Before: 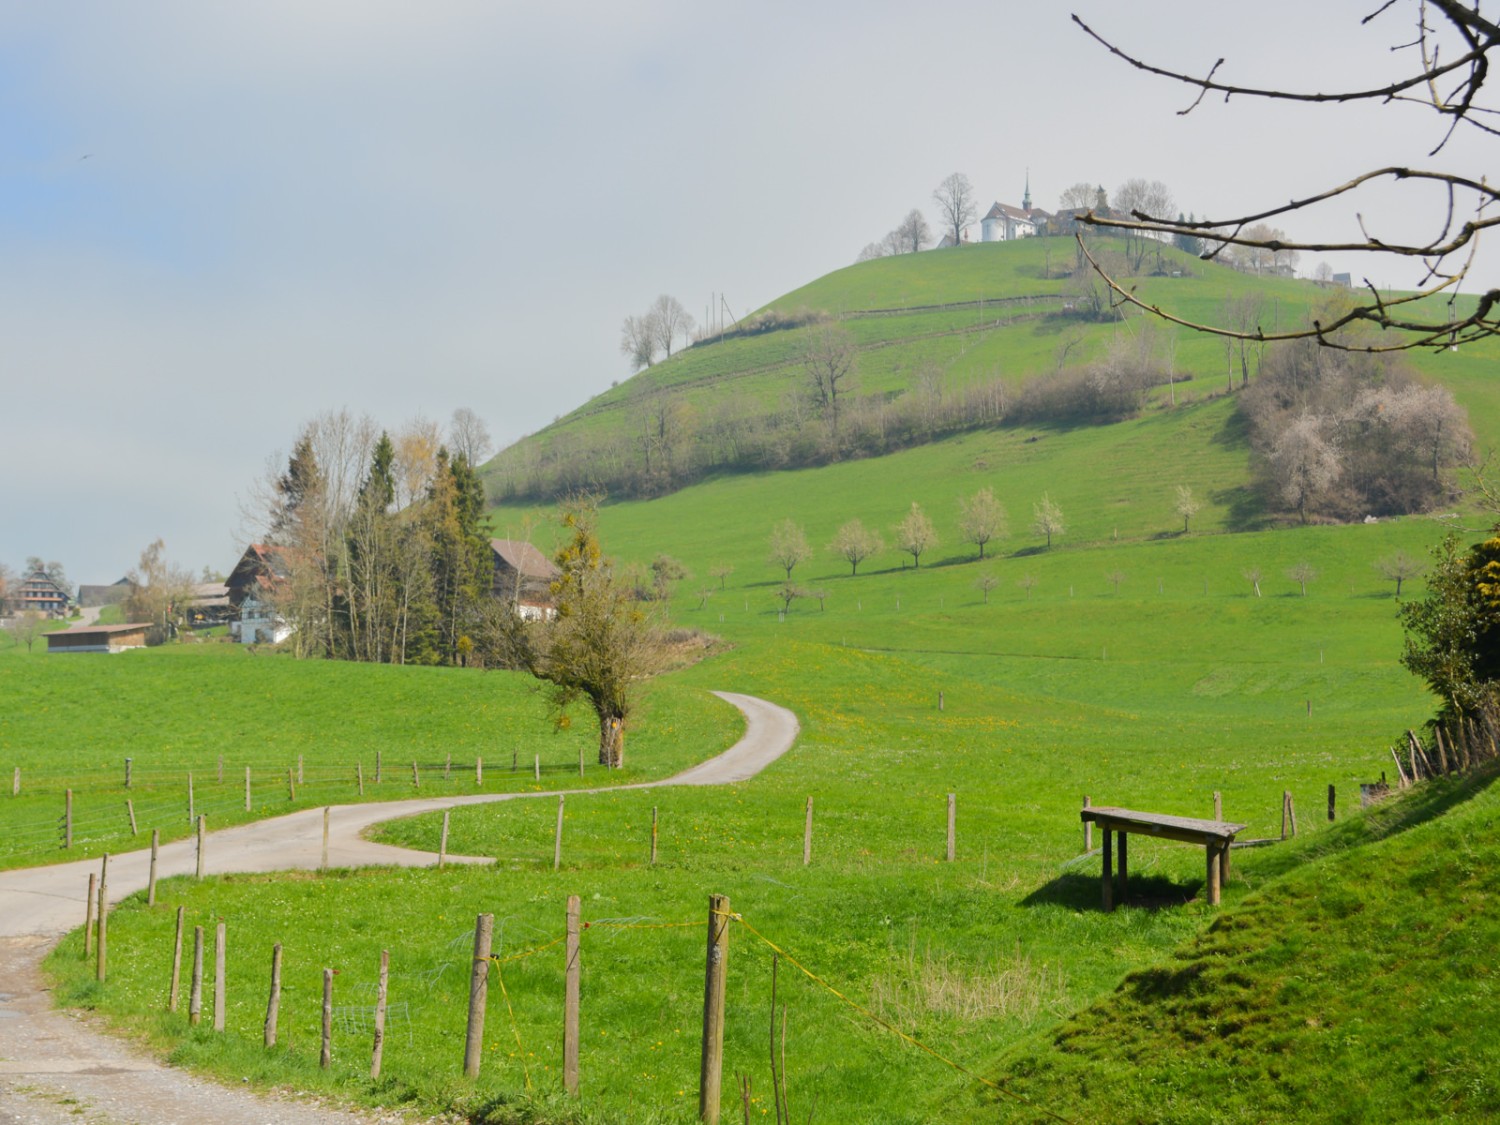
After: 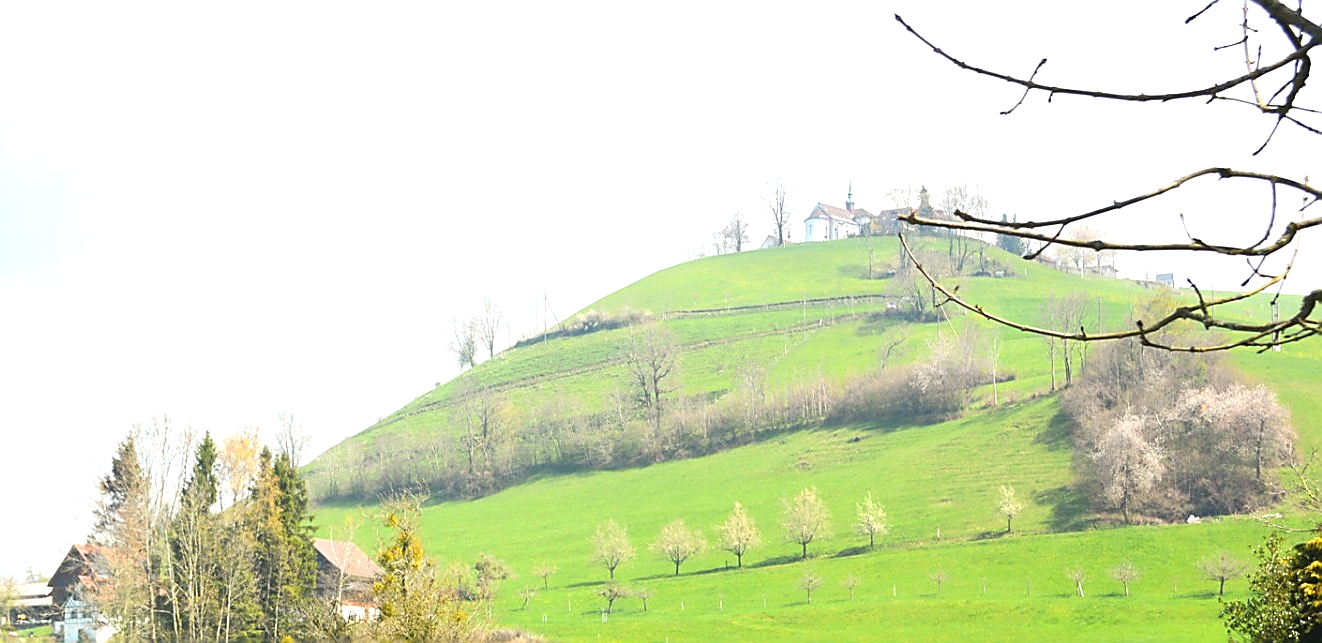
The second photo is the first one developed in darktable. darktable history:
crop and rotate: left 11.812%, bottom 42.776%
sharpen: radius 1.4, amount 1.25, threshold 0.7
exposure: exposure 1.223 EV, compensate highlight preservation false
